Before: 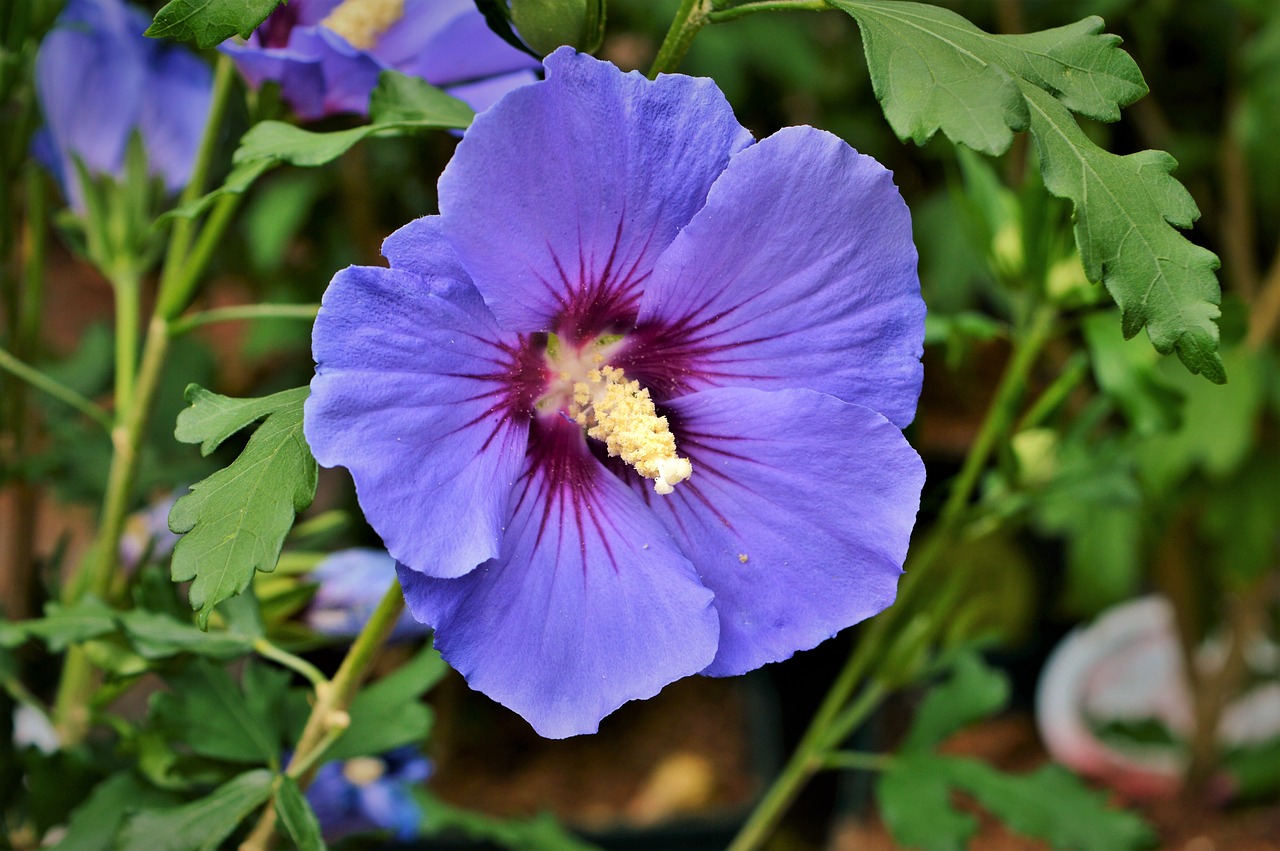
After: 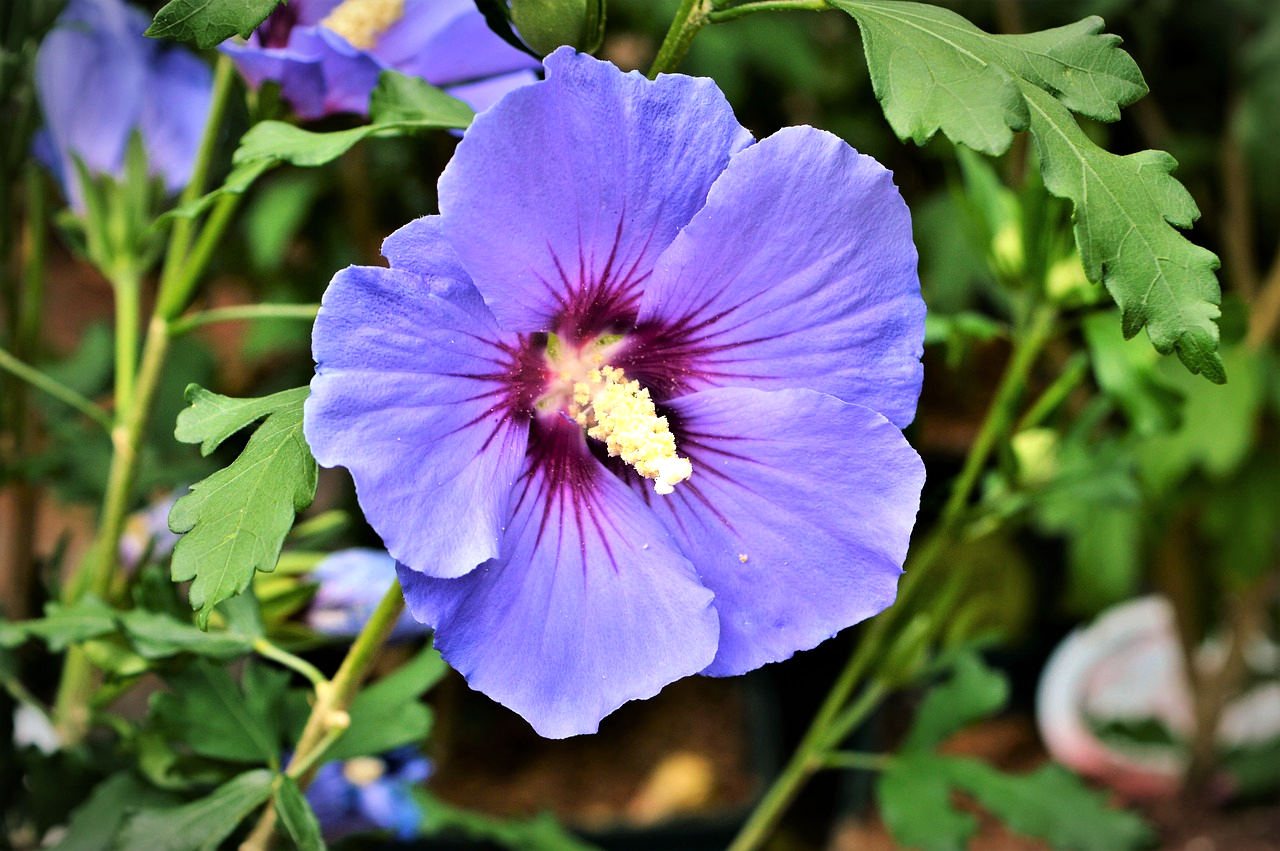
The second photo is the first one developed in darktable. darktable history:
tone equalizer: -8 EV -0.731 EV, -7 EV -0.71 EV, -6 EV -0.61 EV, -5 EV -0.365 EV, -3 EV 0.395 EV, -2 EV 0.6 EV, -1 EV 0.682 EV, +0 EV 0.778 EV, mask exposure compensation -0.511 EV
vignetting: fall-off start 99.8%, brightness -0.294, width/height ratio 1.323
